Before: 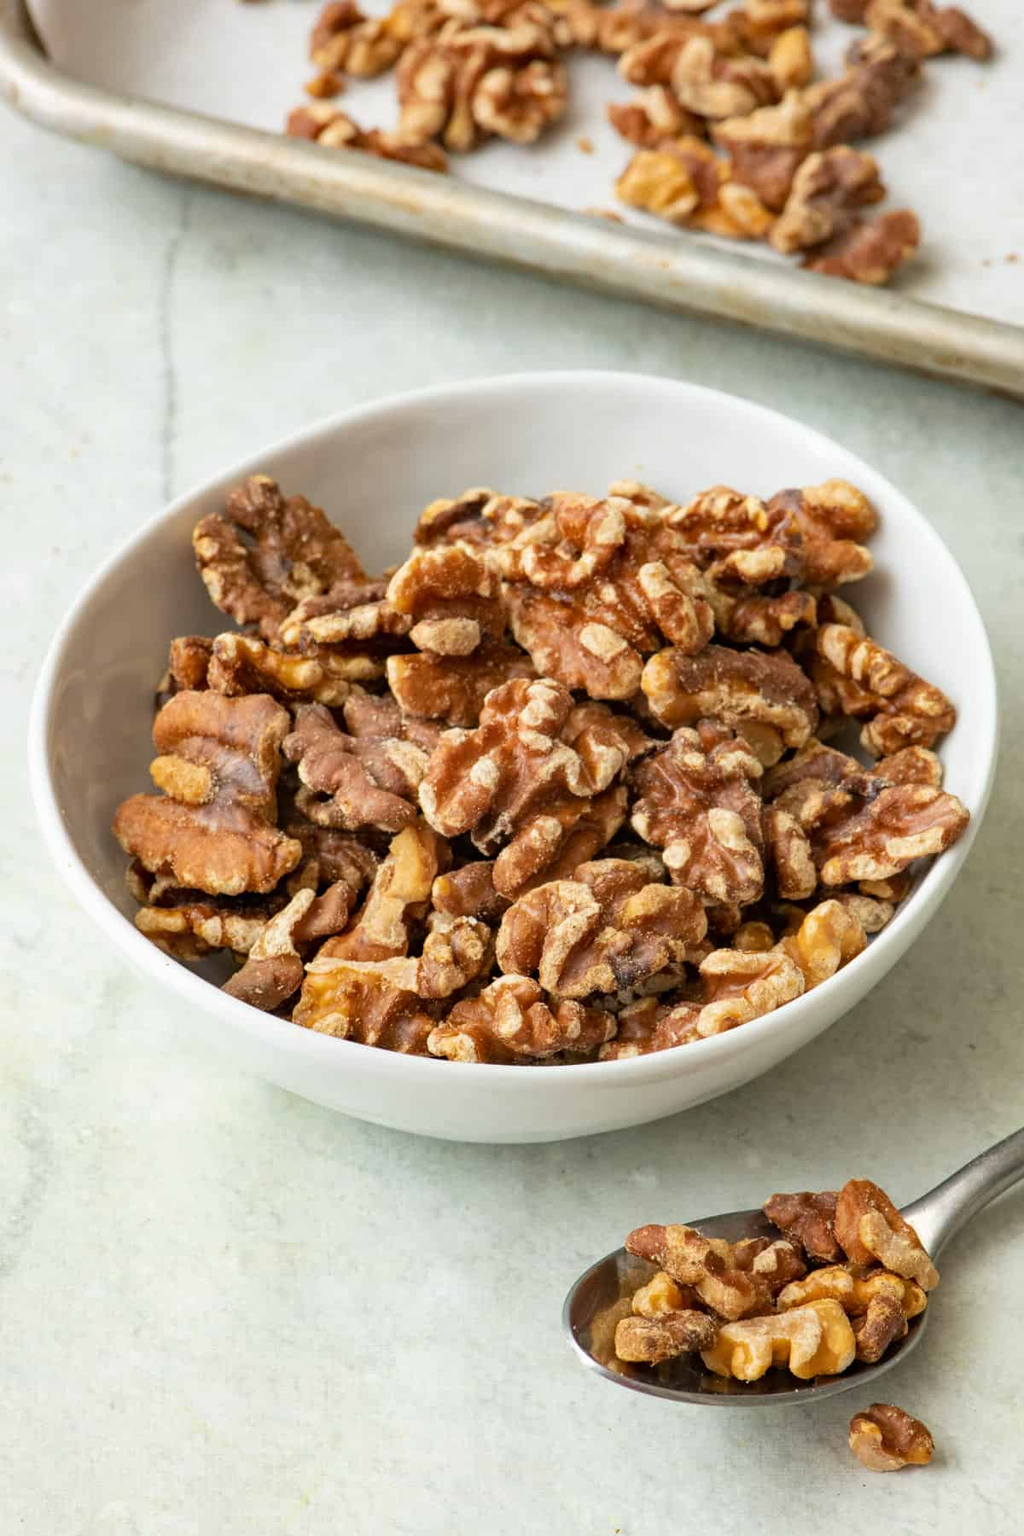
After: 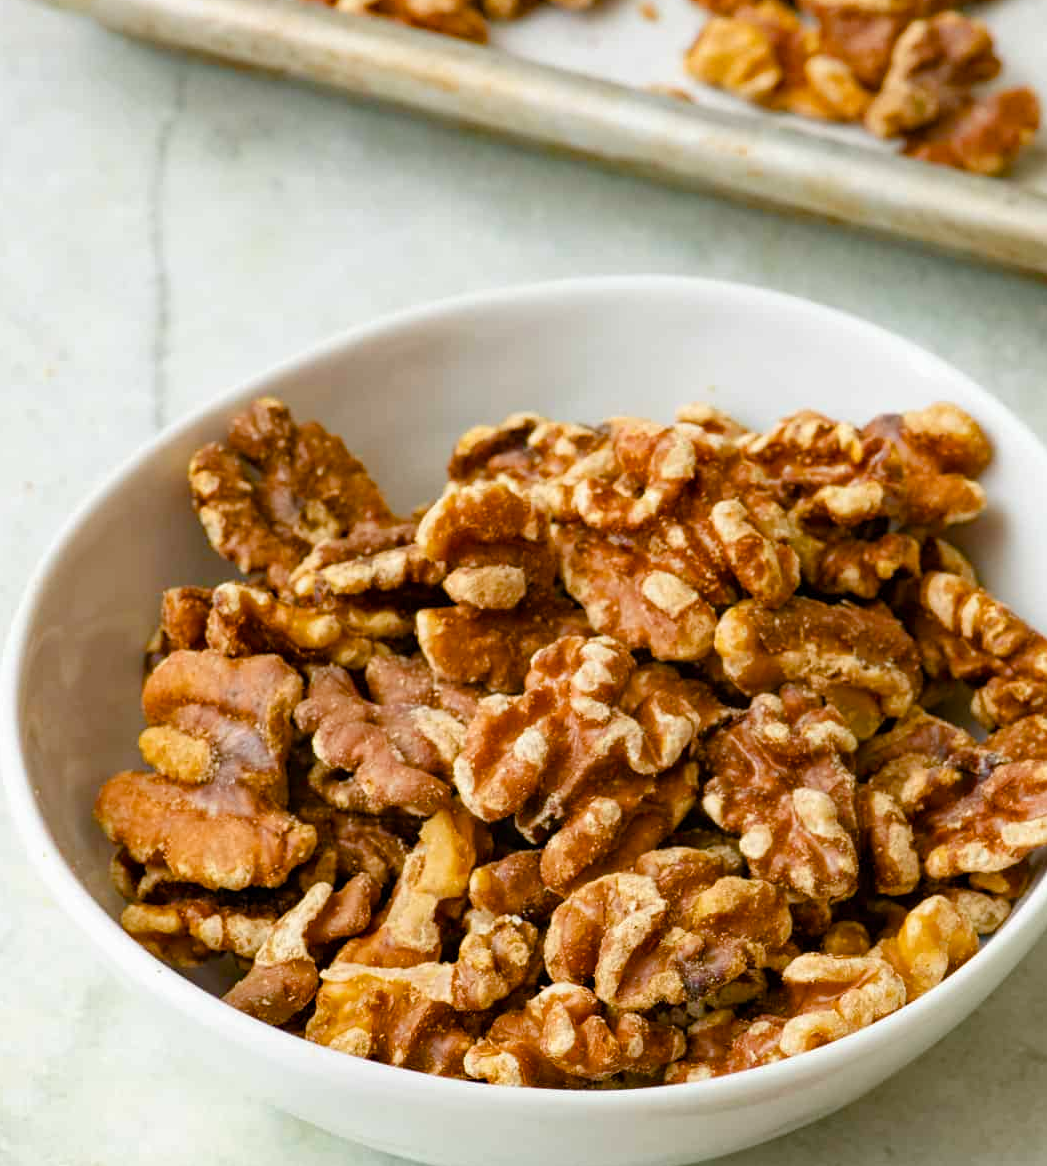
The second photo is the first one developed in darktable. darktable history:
crop: left 3.106%, top 8.888%, right 9.634%, bottom 26.3%
color balance rgb: perceptual saturation grading › global saturation 46.082%, perceptual saturation grading › highlights -50.448%, perceptual saturation grading › shadows 30.749%, global vibrance 20%
